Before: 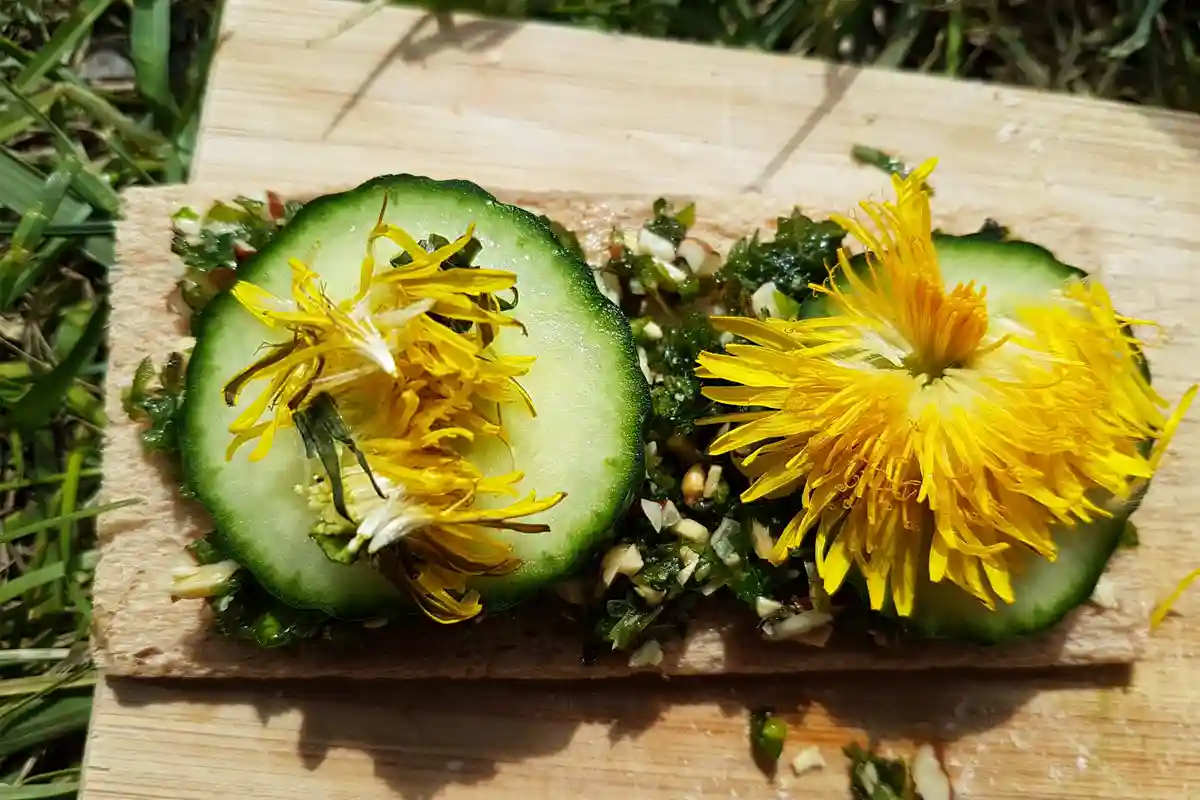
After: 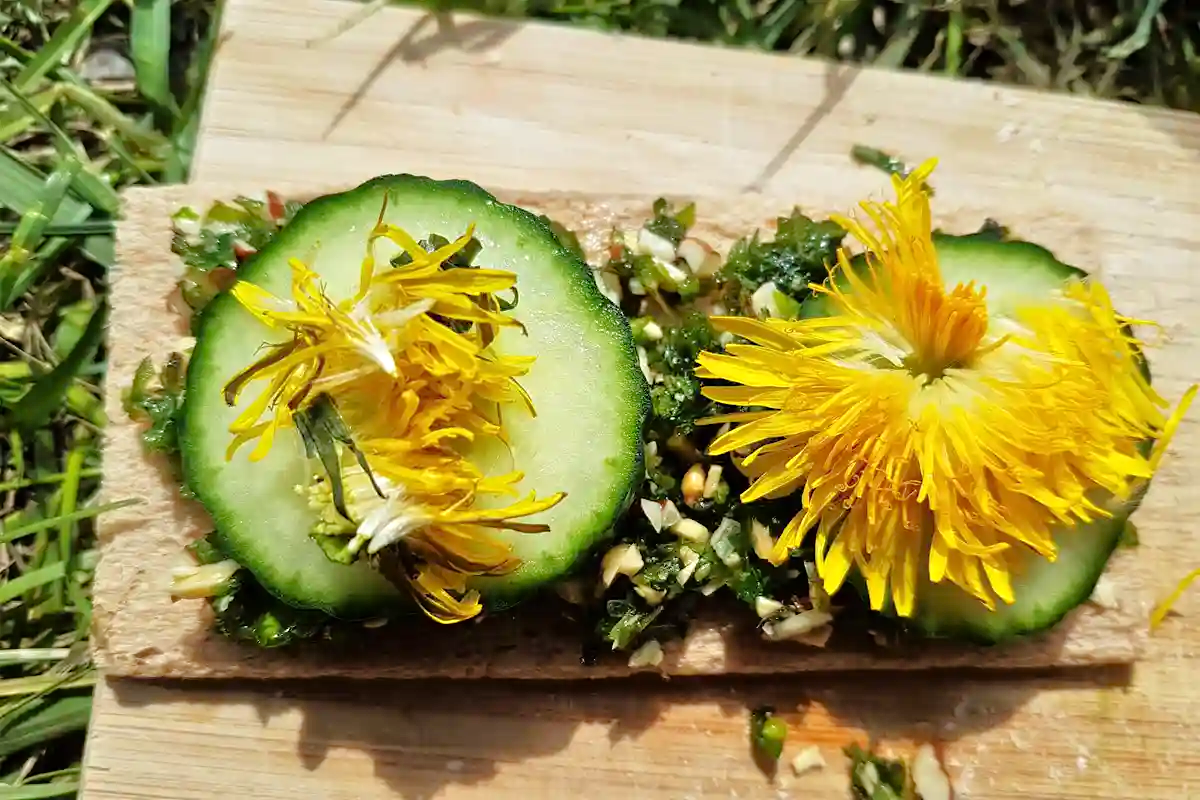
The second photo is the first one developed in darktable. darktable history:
tone equalizer: -7 EV 0.15 EV, -6 EV 0.6 EV, -5 EV 1.15 EV, -4 EV 1.33 EV, -3 EV 1.15 EV, -2 EV 0.6 EV, -1 EV 0.15 EV, mask exposure compensation -0.5 EV
rgb levels: preserve colors max RGB
